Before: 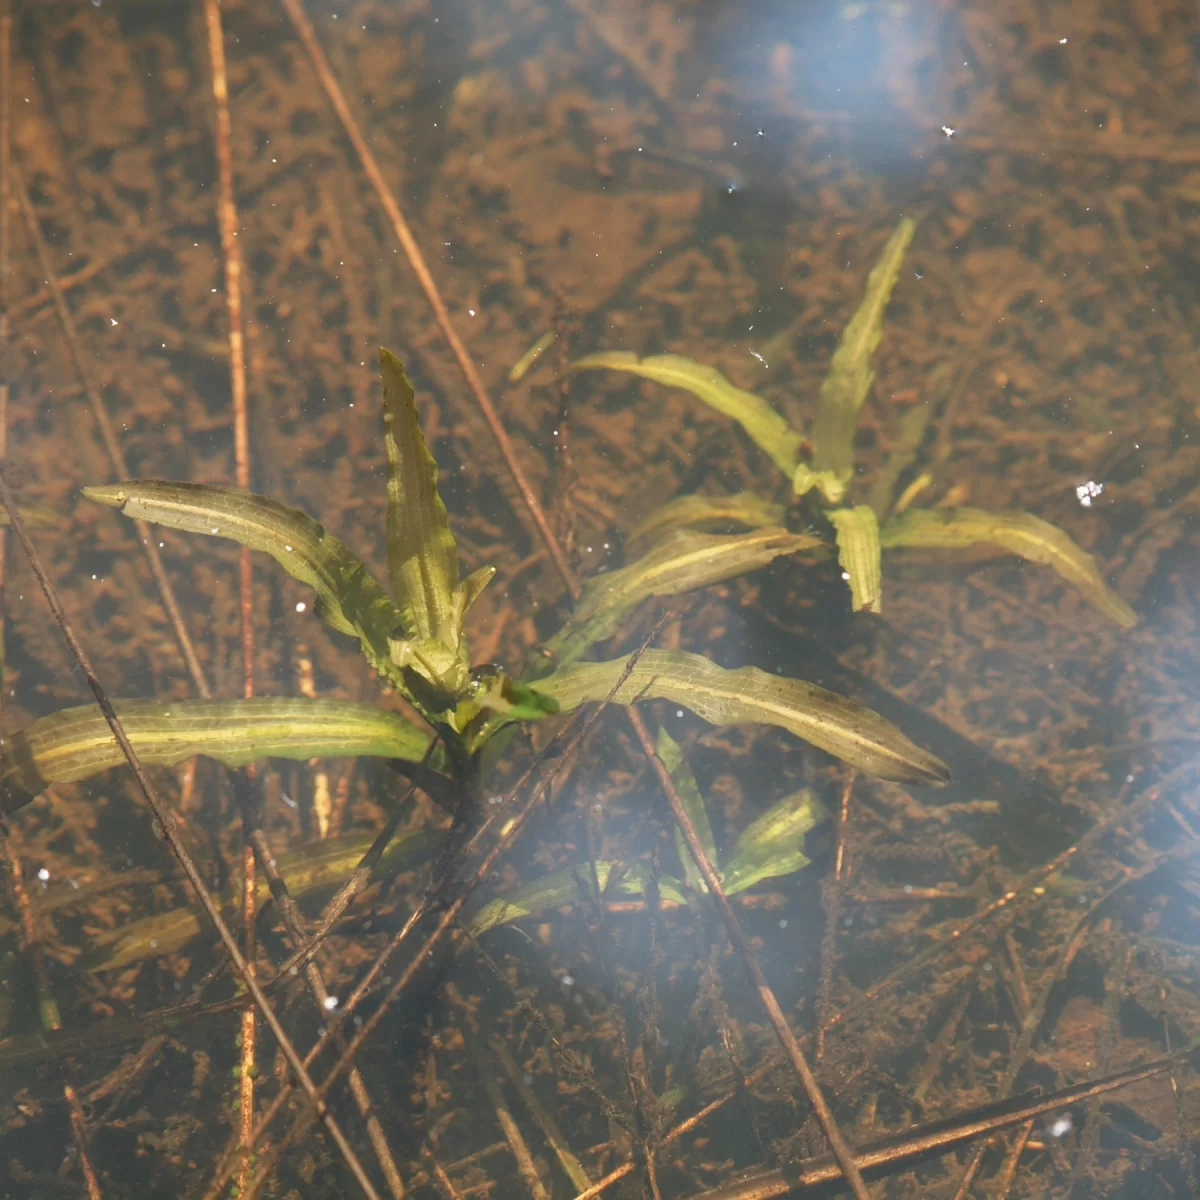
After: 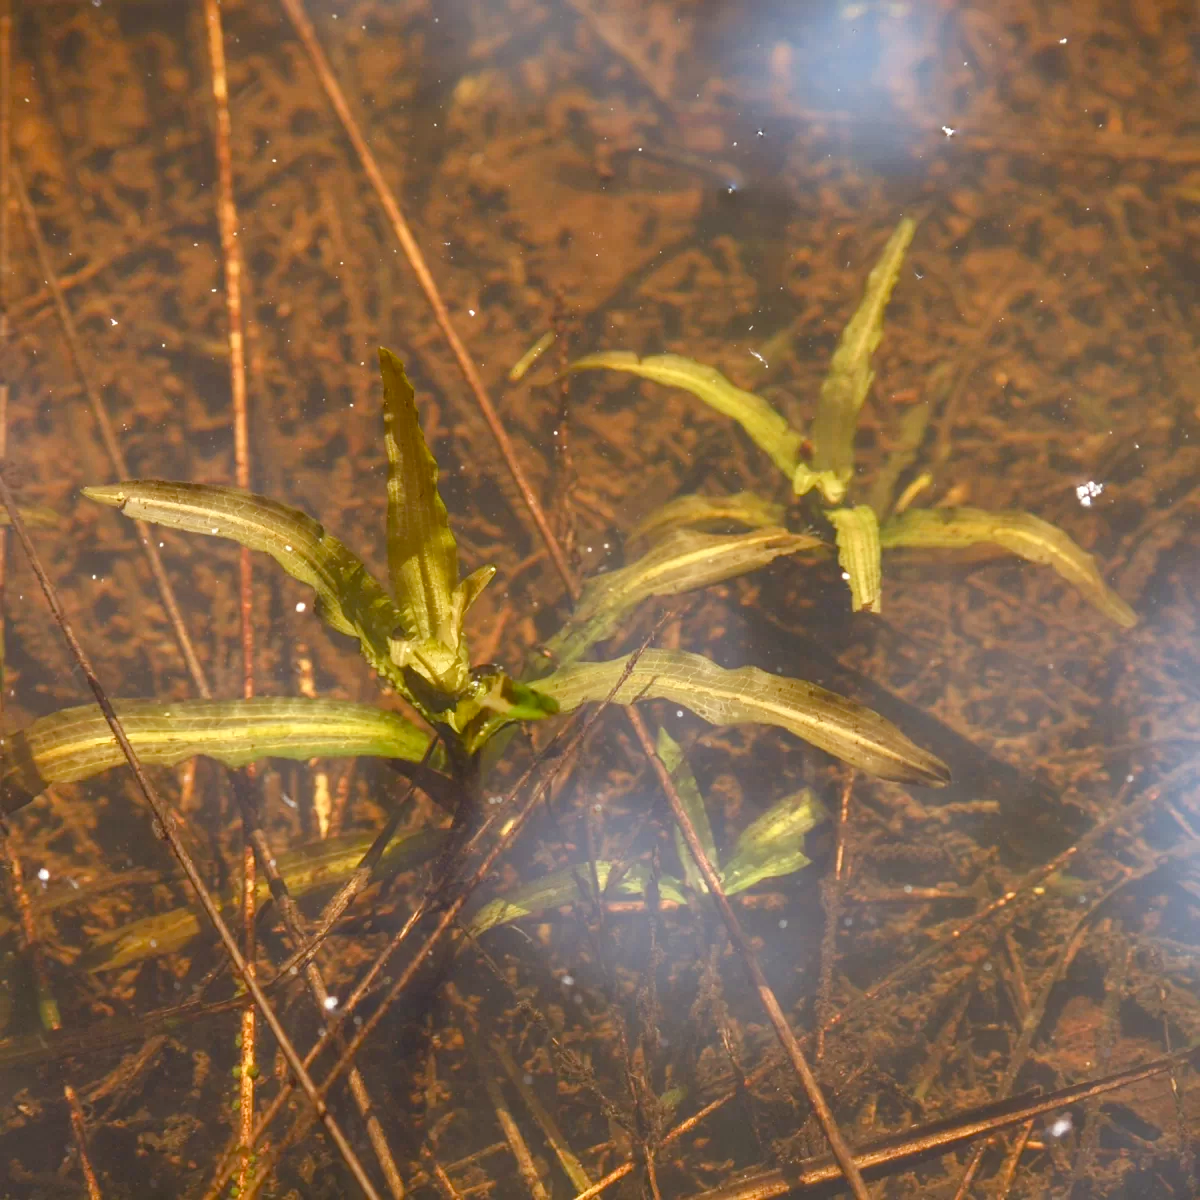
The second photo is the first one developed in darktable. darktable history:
local contrast: on, module defaults
color balance rgb: power › chroma 1.556%, power › hue 26.43°, perceptual saturation grading › global saturation 20.253%, perceptual saturation grading › highlights -19.822%, perceptual saturation grading › shadows 29.875%, global vibrance 20%
